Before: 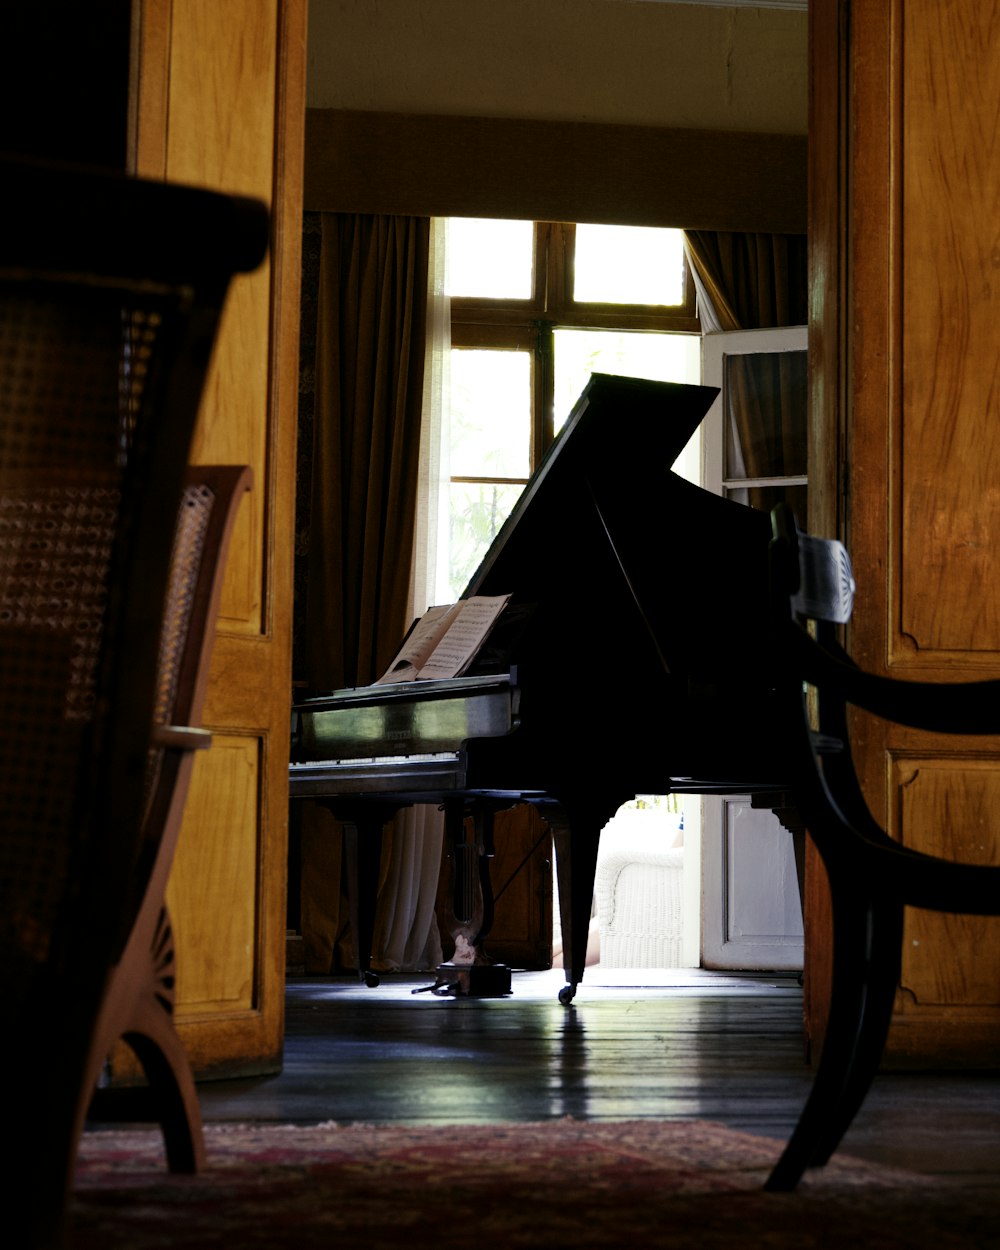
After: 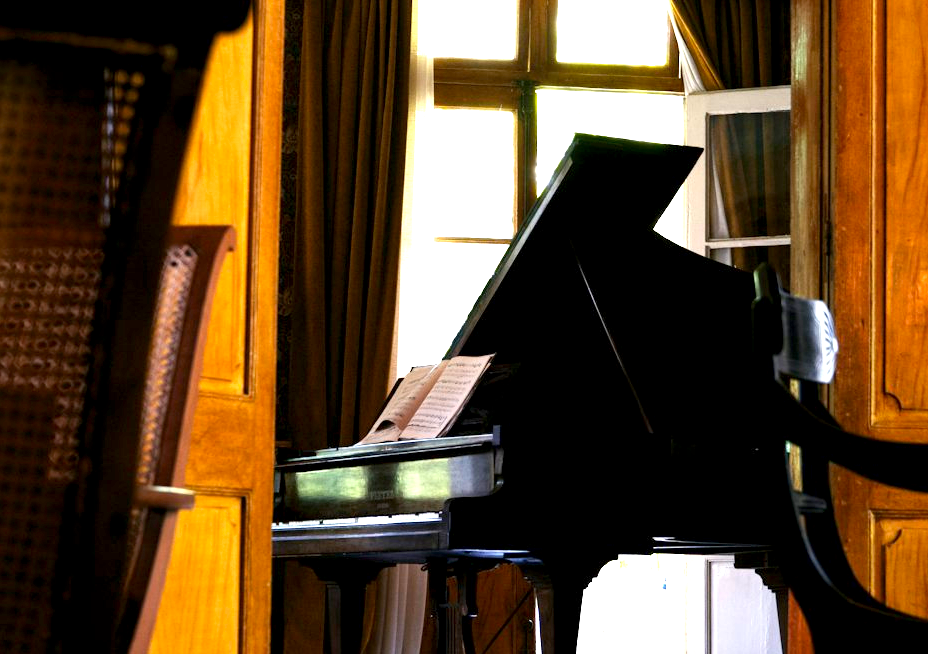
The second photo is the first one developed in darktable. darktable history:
crop: left 1.744%, top 19.225%, right 5.069%, bottom 28.357%
exposure: black level correction 0.001, exposure 1.646 EV, compensate exposure bias true, compensate highlight preservation false
